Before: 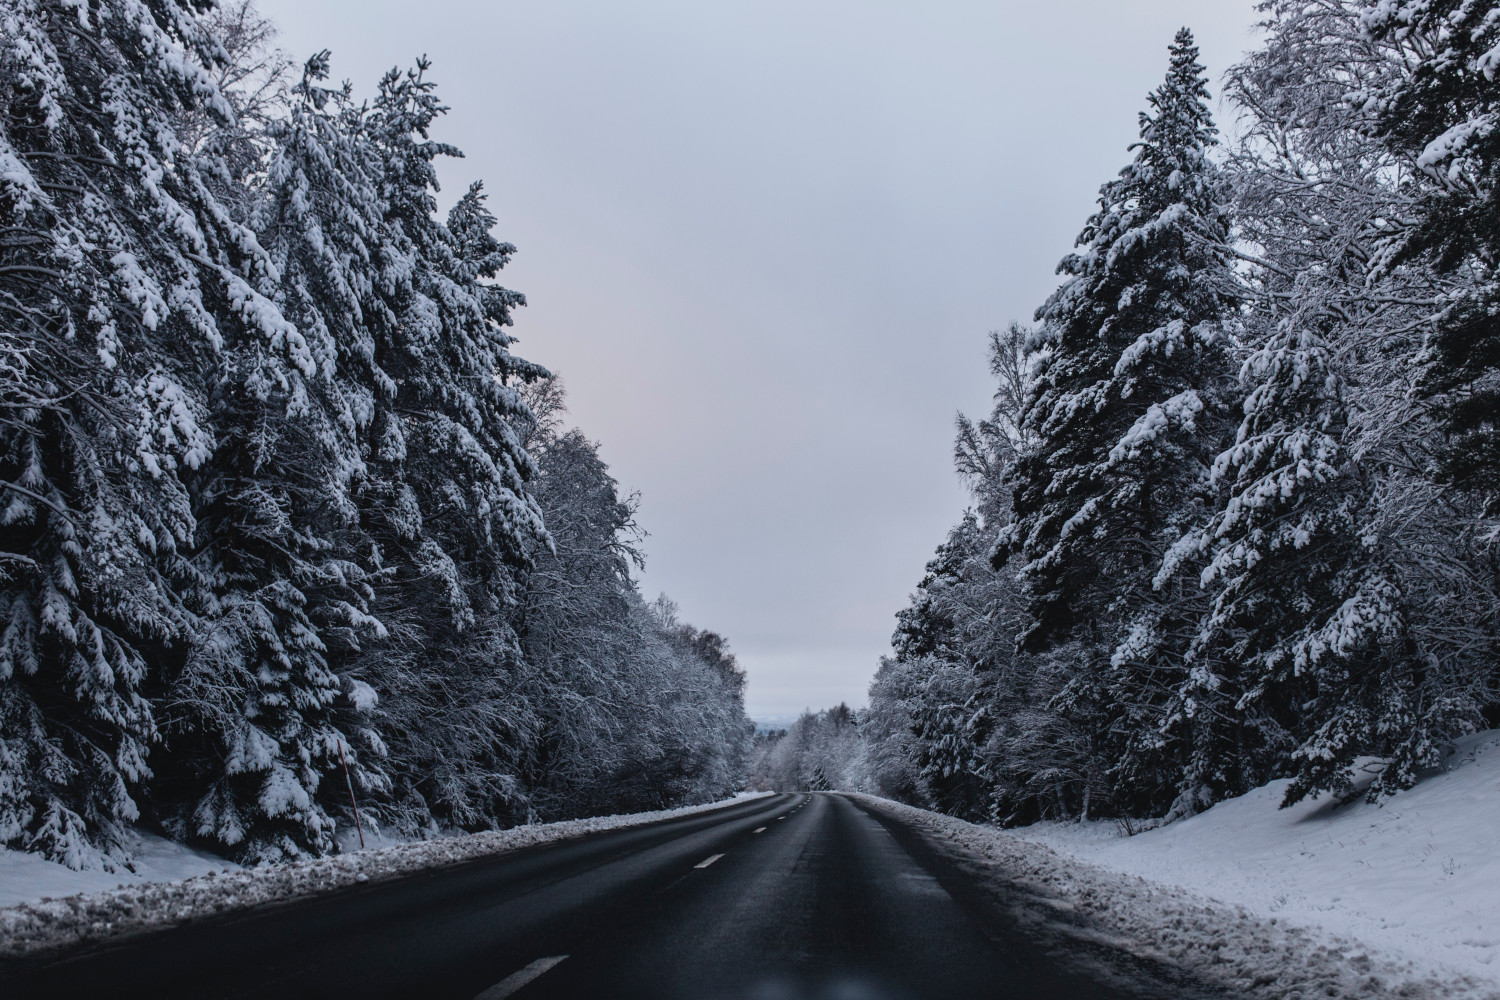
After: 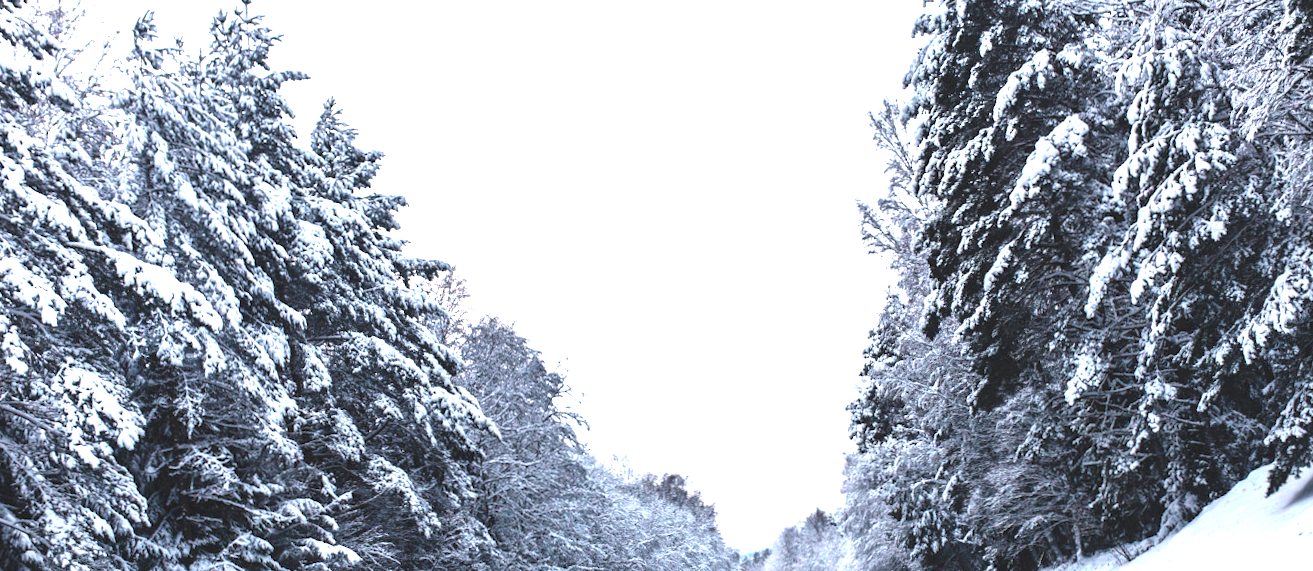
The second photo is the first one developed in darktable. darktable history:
exposure: exposure 2.003 EV, compensate highlight preservation false
rotate and perspective: rotation -14.8°, crop left 0.1, crop right 0.903, crop top 0.25, crop bottom 0.748
crop and rotate: angle 0.2°, left 0.275%, right 3.127%, bottom 14.18%
